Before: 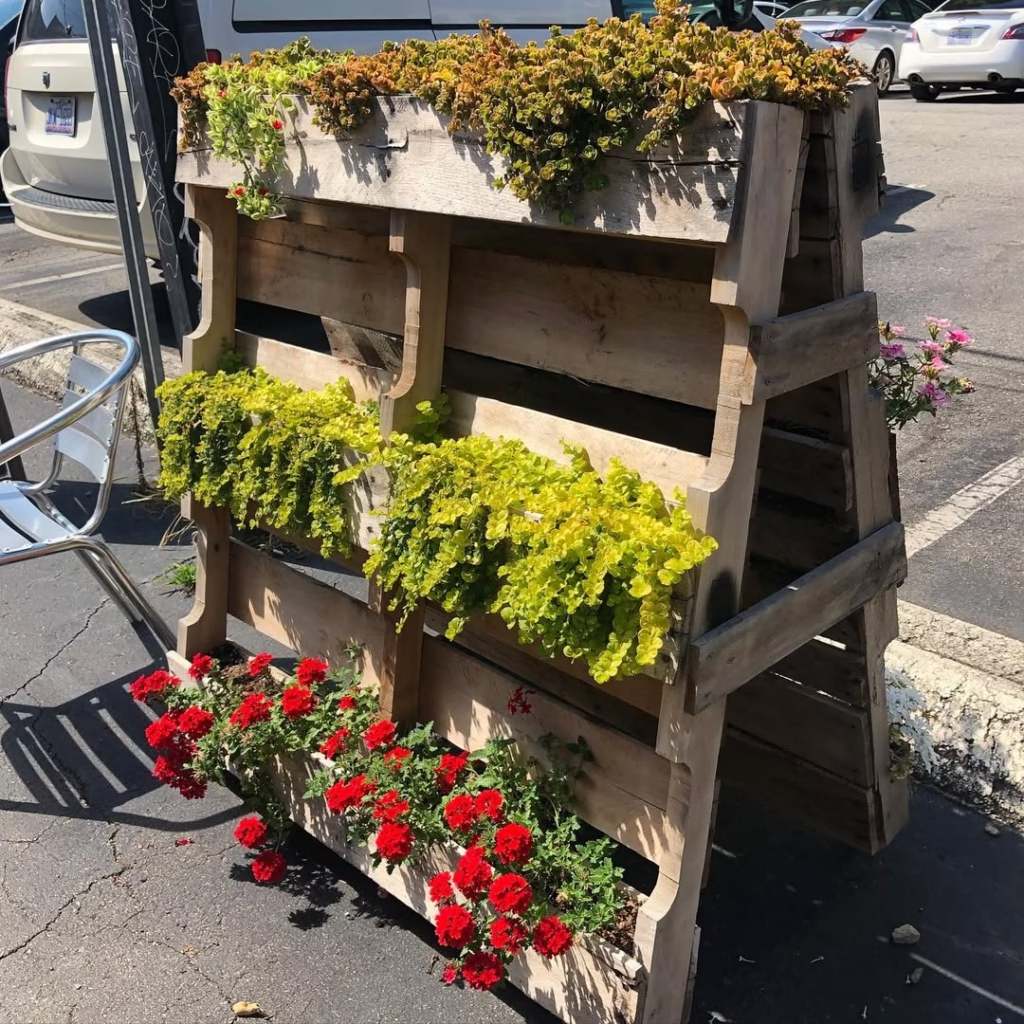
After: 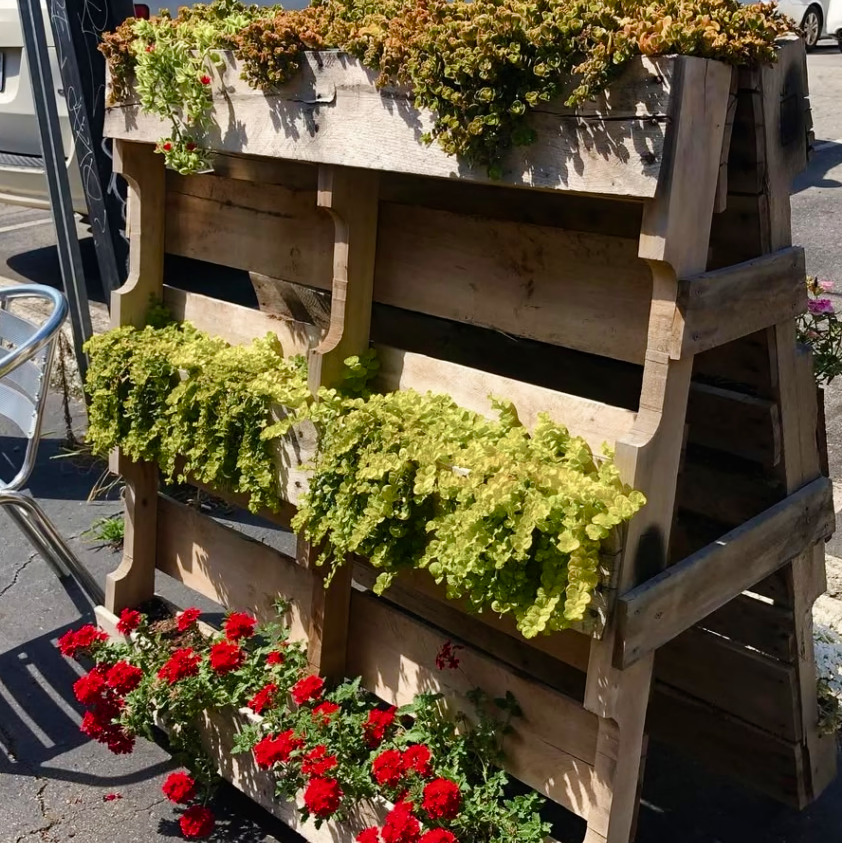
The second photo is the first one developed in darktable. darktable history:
crop and rotate: left 7.118%, top 4.442%, right 10.567%, bottom 13.211%
velvia: on, module defaults
color balance rgb: power › luminance -9.002%, perceptual saturation grading › global saturation 20%, perceptual saturation grading › highlights -50.498%, perceptual saturation grading › shadows 30.703%
exposure: compensate exposure bias true, compensate highlight preservation false
